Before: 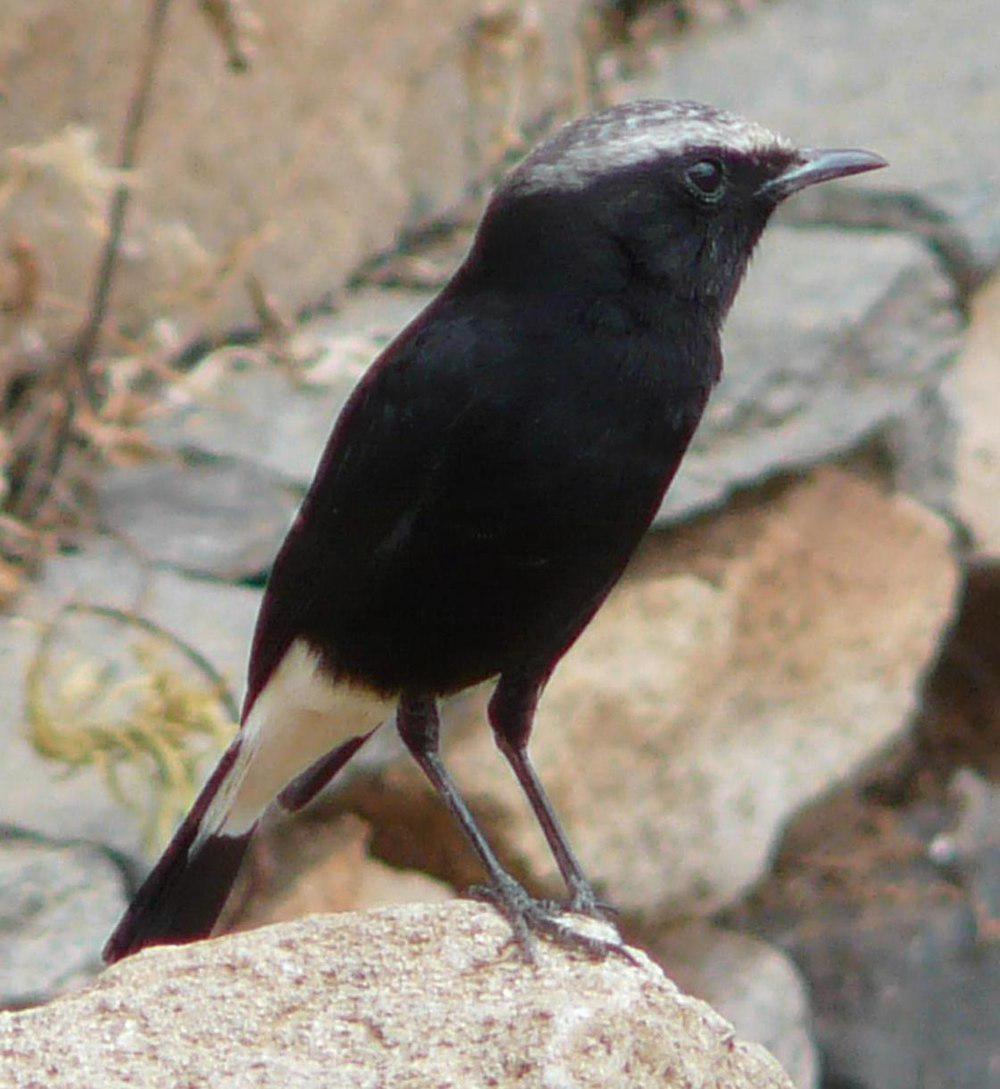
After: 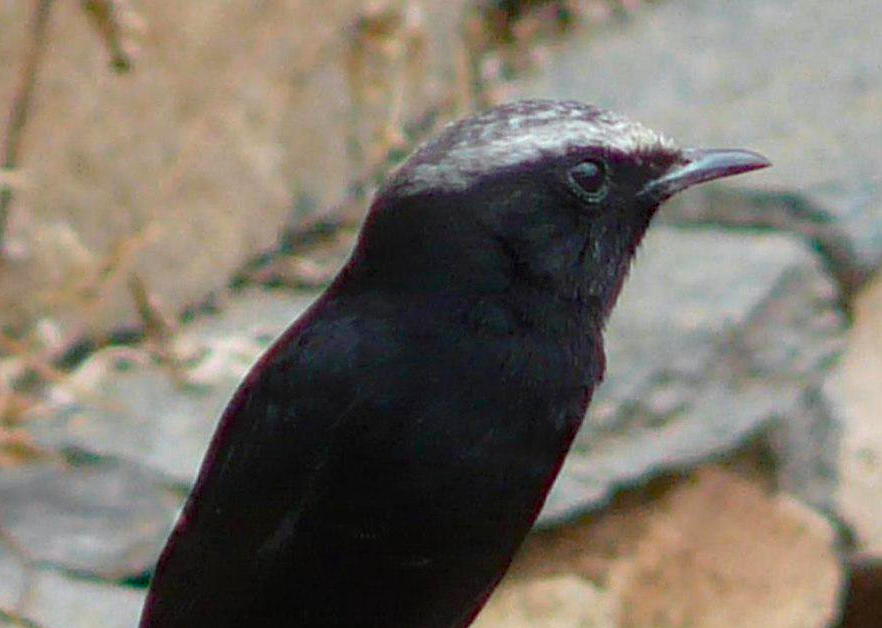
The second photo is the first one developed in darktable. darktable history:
crop and rotate: left 11.71%, bottom 42.296%
color balance rgb: linear chroma grading › shadows -8.361%, linear chroma grading › global chroma 9.96%, perceptual saturation grading › global saturation 0.033%, perceptual saturation grading › highlights -15.861%, perceptual saturation grading › shadows 25.393%
haze removal: adaptive false
